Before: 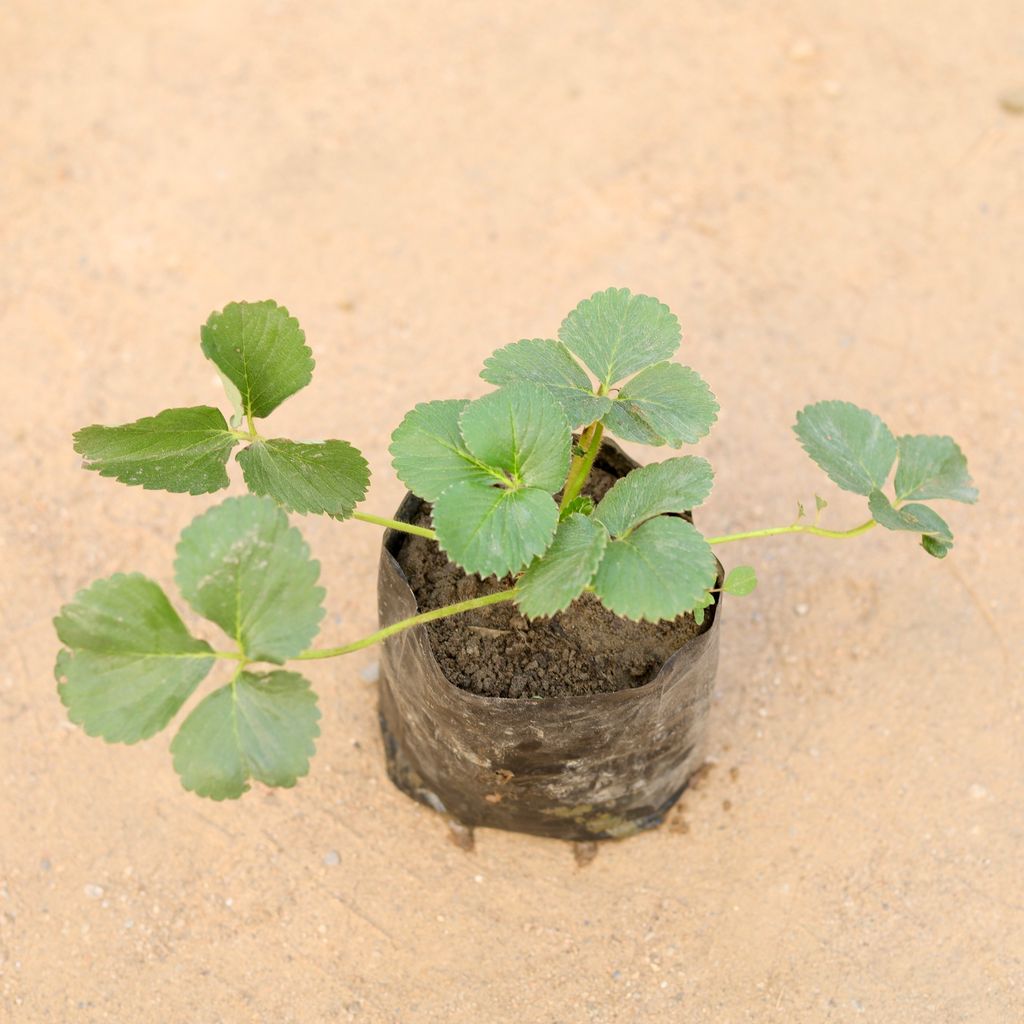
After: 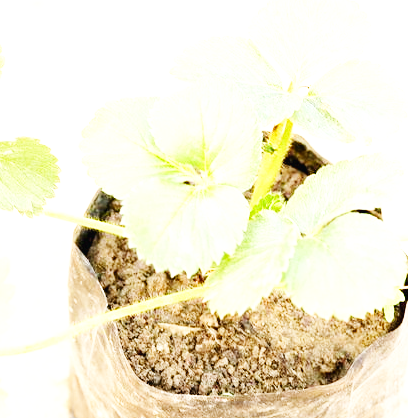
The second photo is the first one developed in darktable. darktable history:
crop: left 30.308%, top 29.59%, right 29.756%, bottom 29.577%
exposure: exposure 1.202 EV, compensate exposure bias true, compensate highlight preservation false
base curve: curves: ch0 [(0, 0.003) (0.001, 0.002) (0.006, 0.004) (0.02, 0.022) (0.048, 0.086) (0.094, 0.234) (0.162, 0.431) (0.258, 0.629) (0.385, 0.8) (0.548, 0.918) (0.751, 0.988) (1, 1)], preserve colors none
